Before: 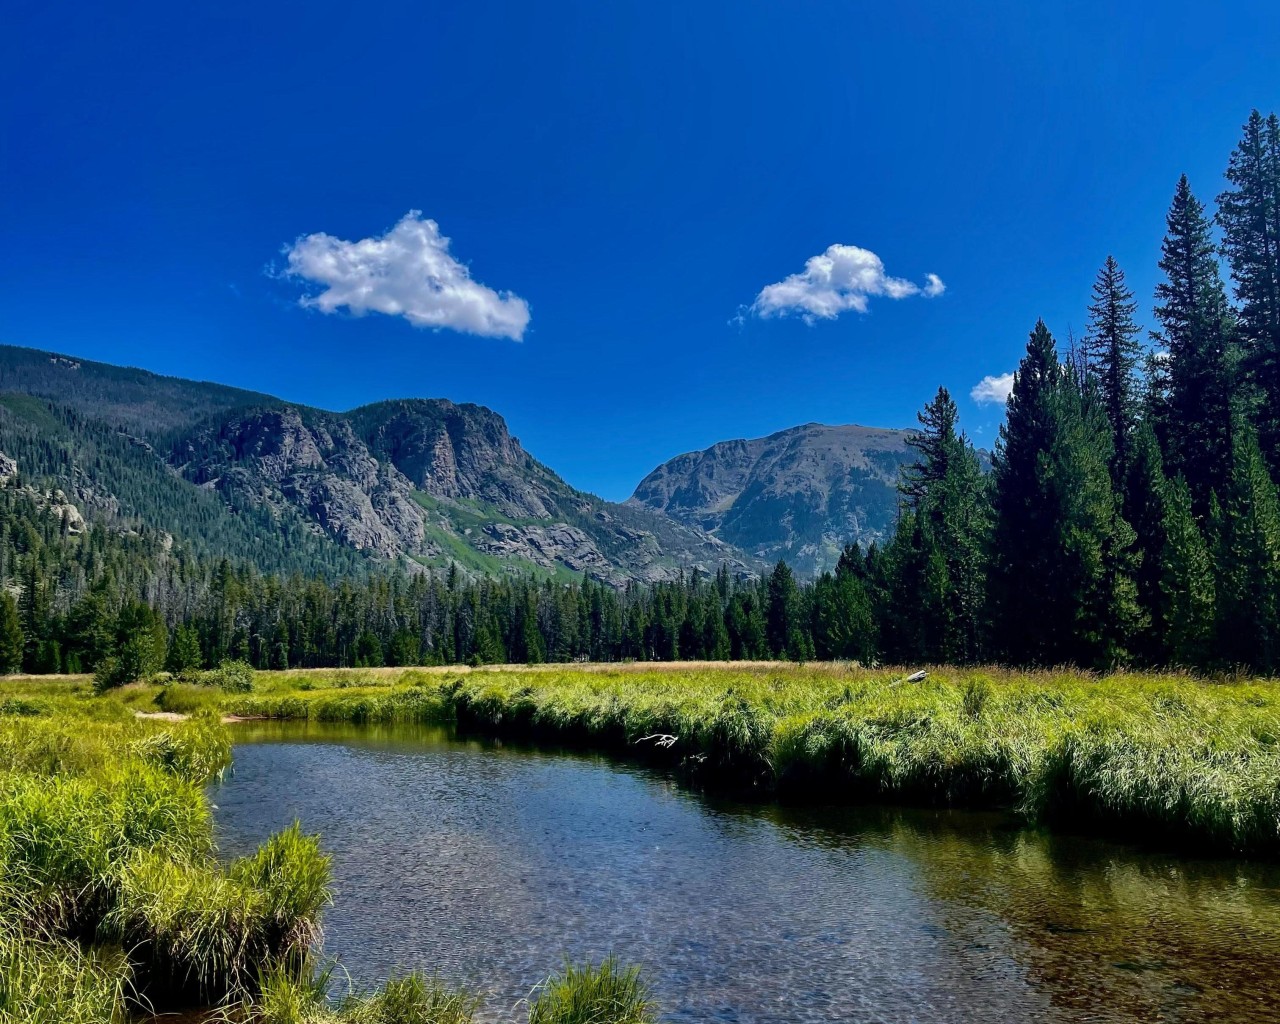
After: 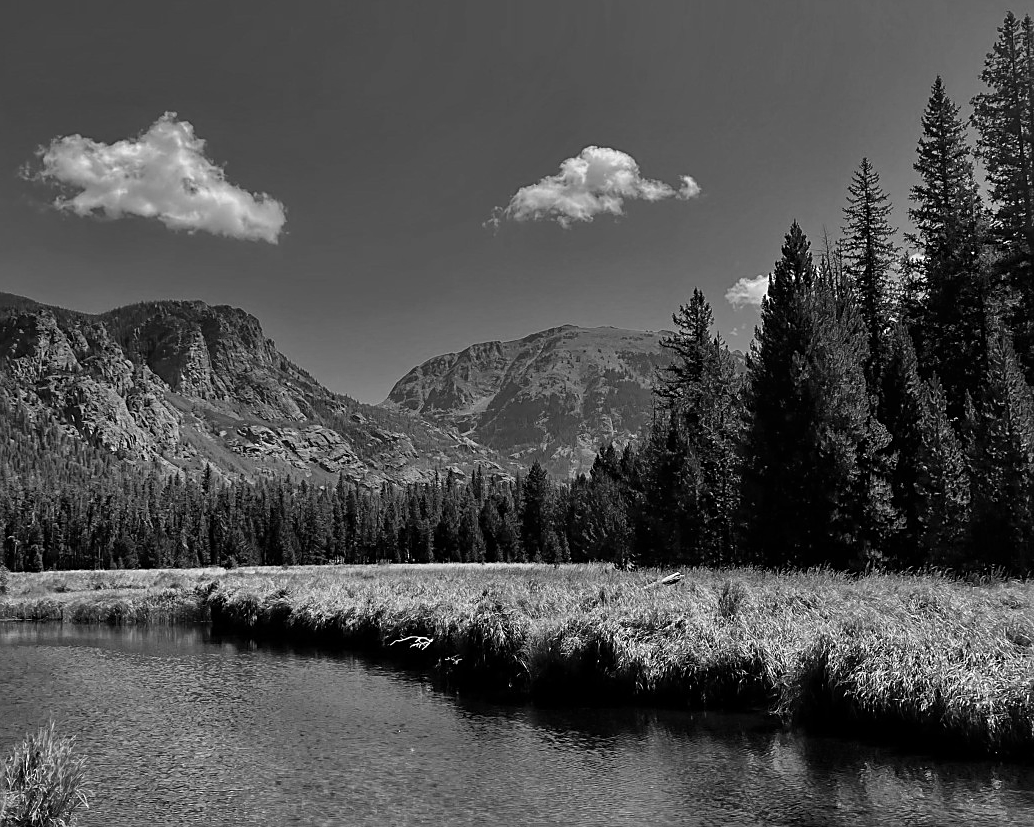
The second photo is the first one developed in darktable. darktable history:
monochrome: size 1
crop: left 19.159%, top 9.58%, bottom 9.58%
sharpen: on, module defaults
